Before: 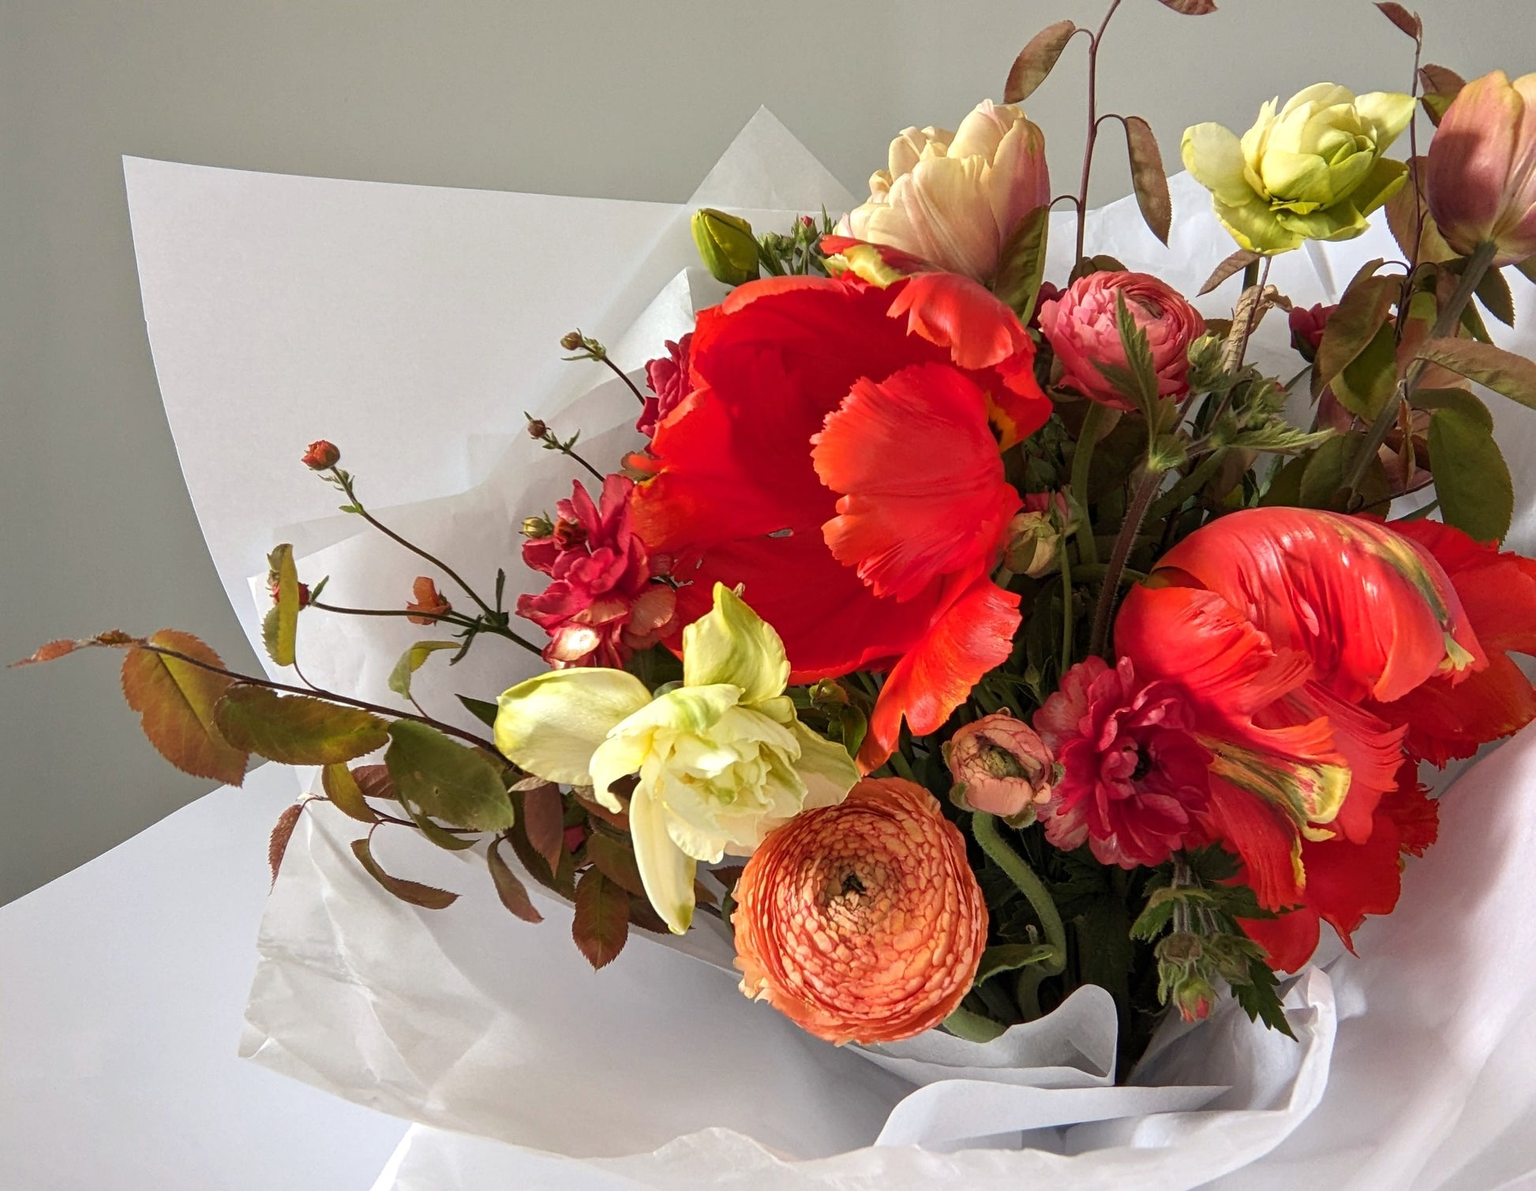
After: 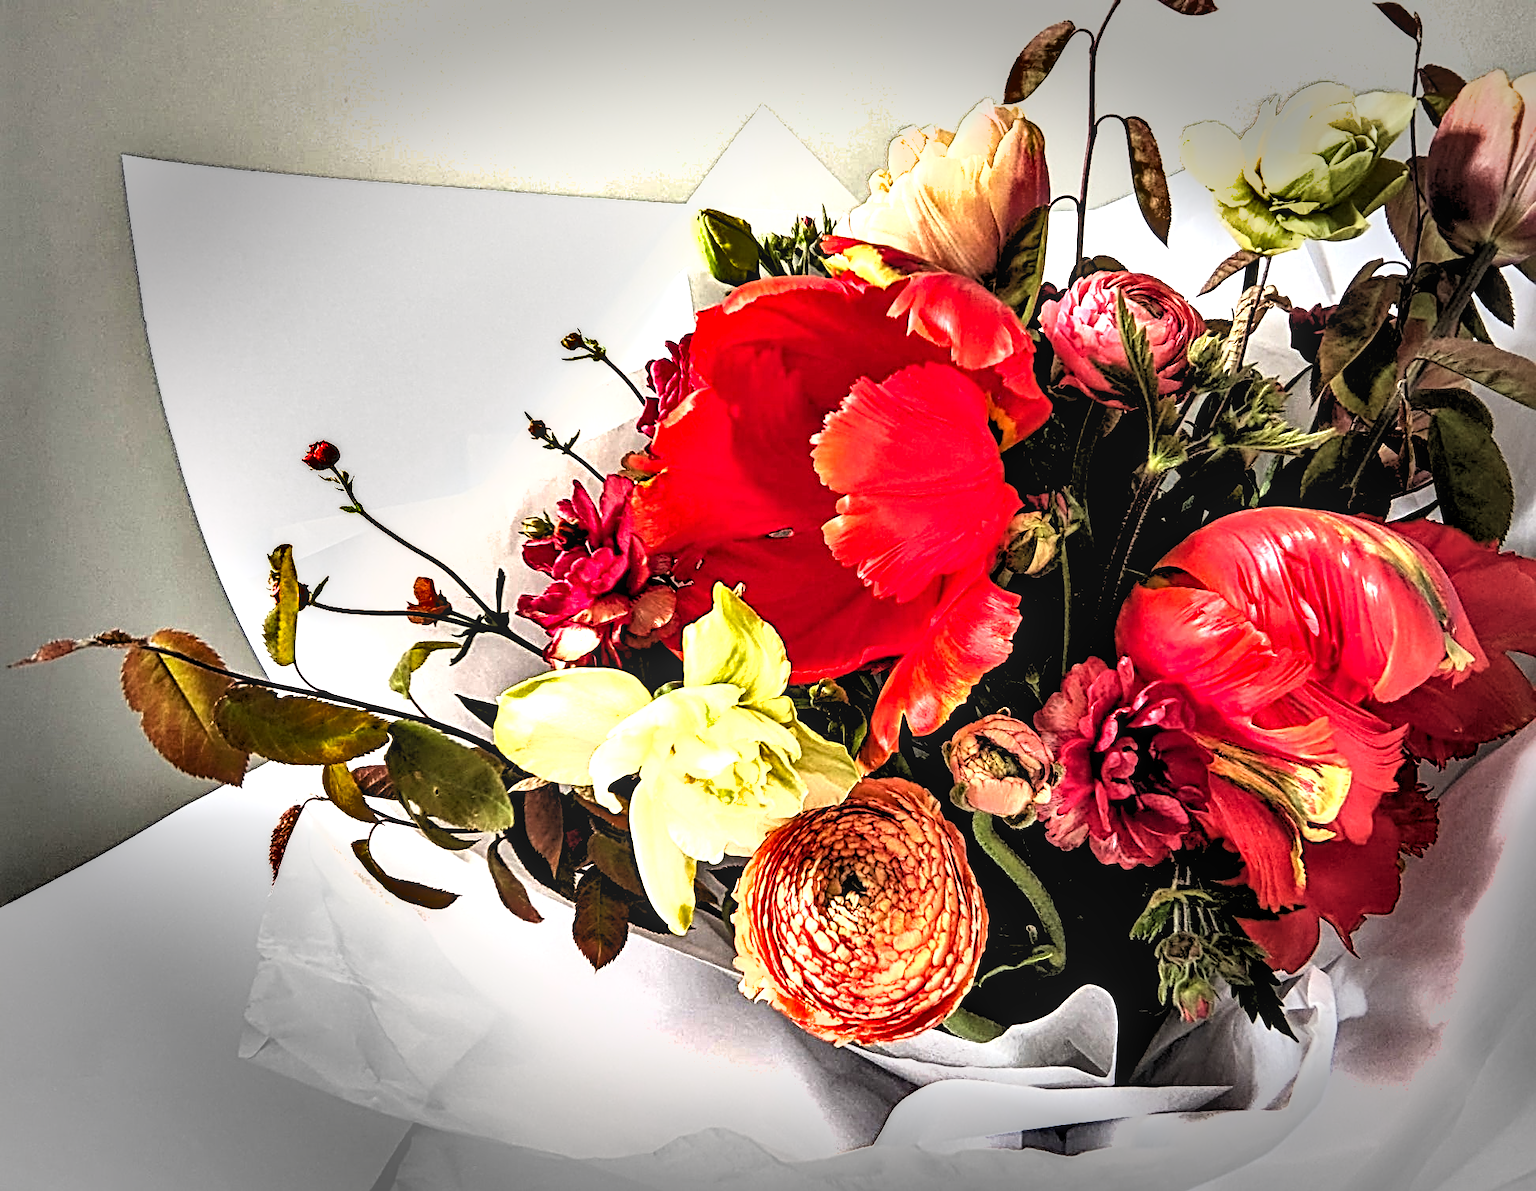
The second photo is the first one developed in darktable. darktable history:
sharpen: radius 4
local contrast: on, module defaults
vignetting: fall-off start 66.7%, fall-off radius 39.74%, brightness -0.576, saturation -0.258, automatic ratio true, width/height ratio 0.671, dithering 16-bit output
shadows and highlights: soften with gaussian
rgb levels: levels [[0.029, 0.461, 0.922], [0, 0.5, 1], [0, 0.5, 1]]
levels: levels [0.012, 0.367, 0.697]
